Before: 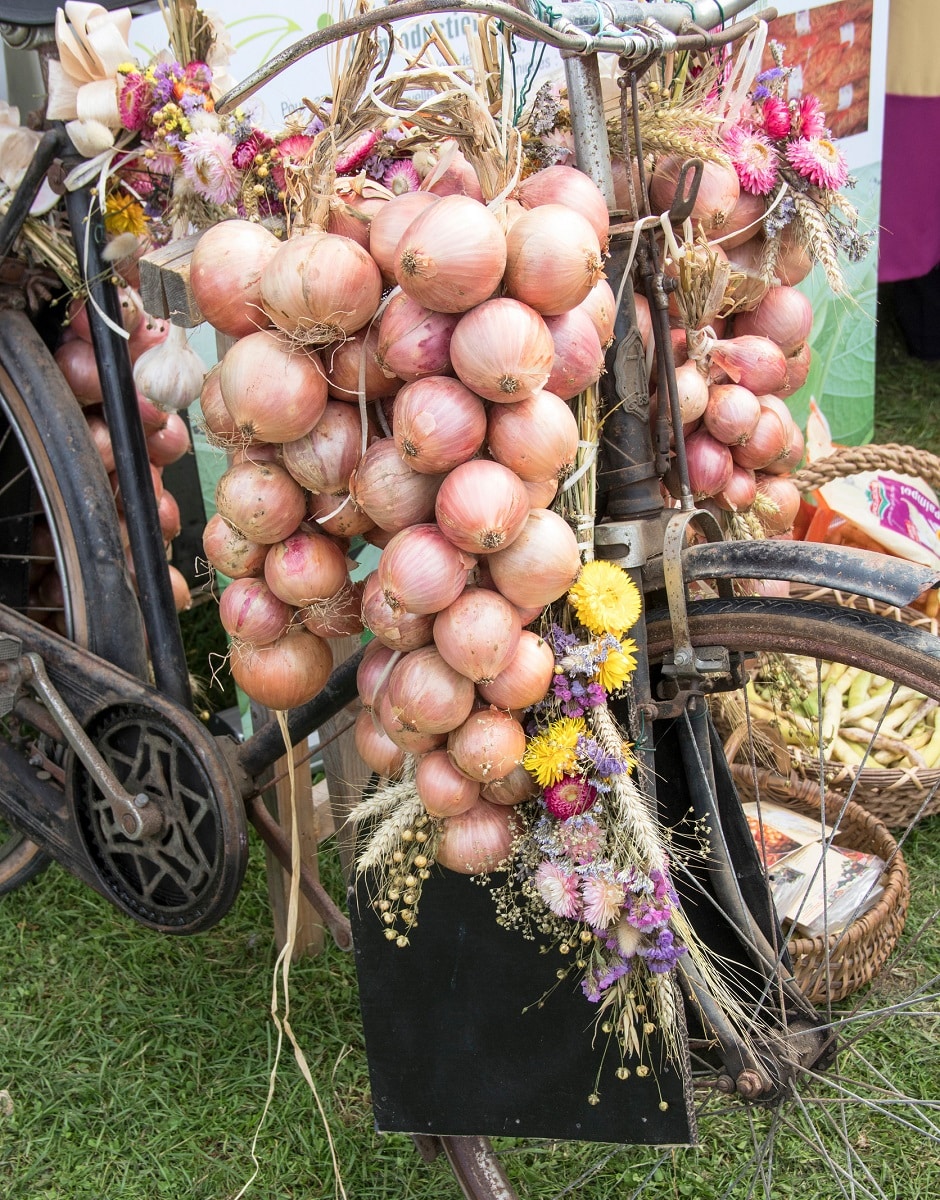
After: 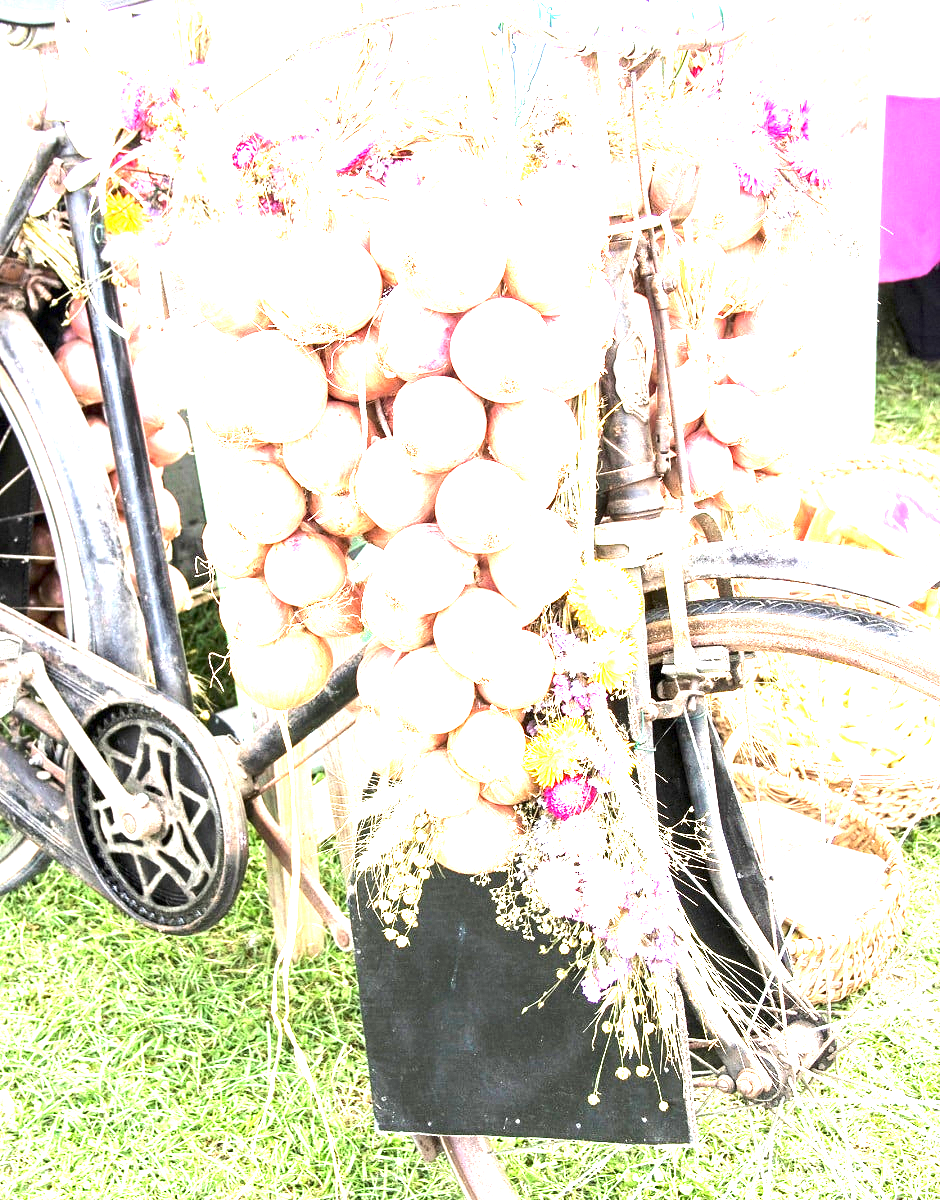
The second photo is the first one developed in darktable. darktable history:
tone equalizer: -8 EV -0.75 EV, -7 EV -0.7 EV, -6 EV -0.6 EV, -5 EV -0.4 EV, -3 EV 0.4 EV, -2 EV 0.6 EV, -1 EV 0.7 EV, +0 EV 0.75 EV, edges refinement/feathering 500, mask exposure compensation -1.57 EV, preserve details no
exposure: exposure 3 EV, compensate highlight preservation false
